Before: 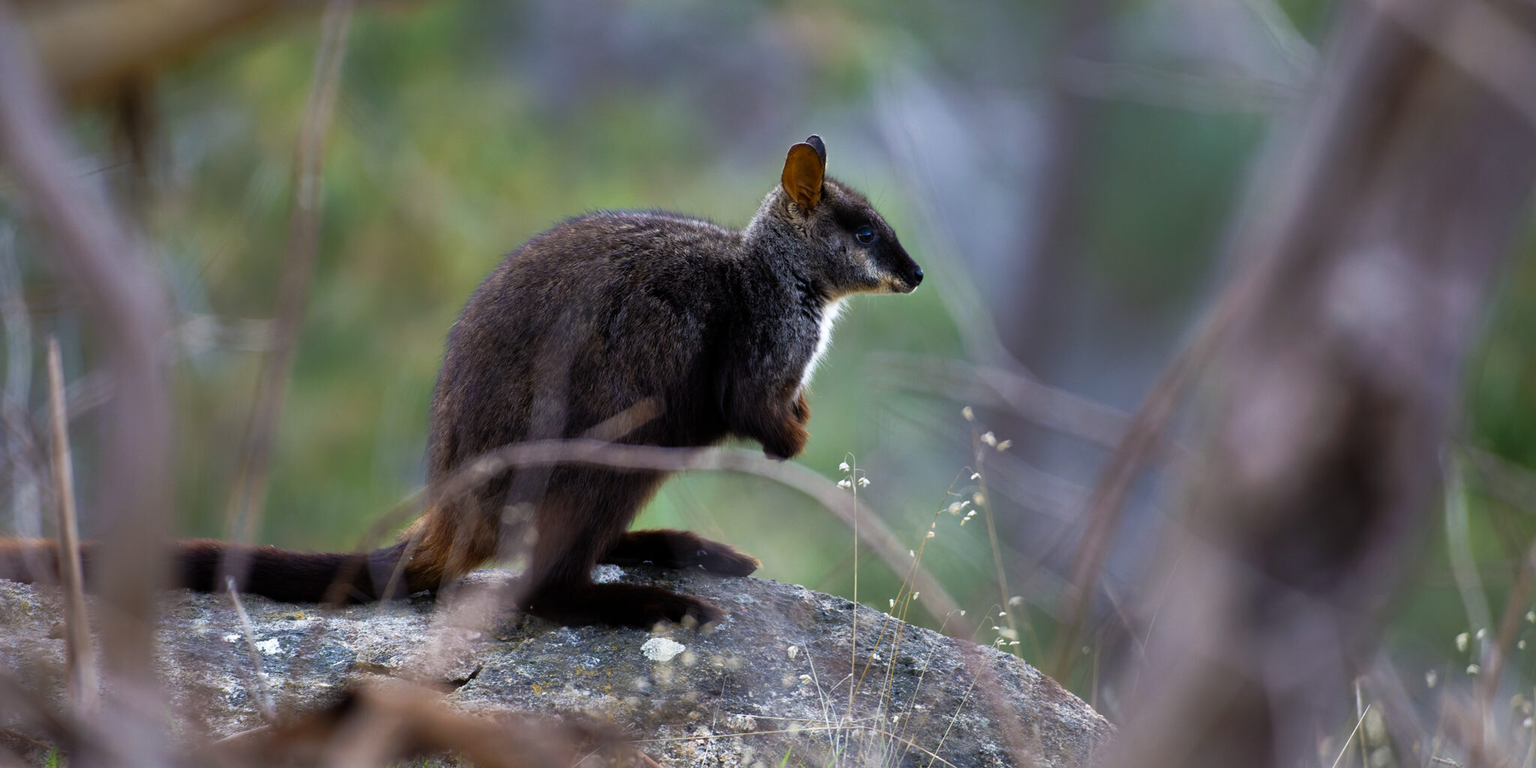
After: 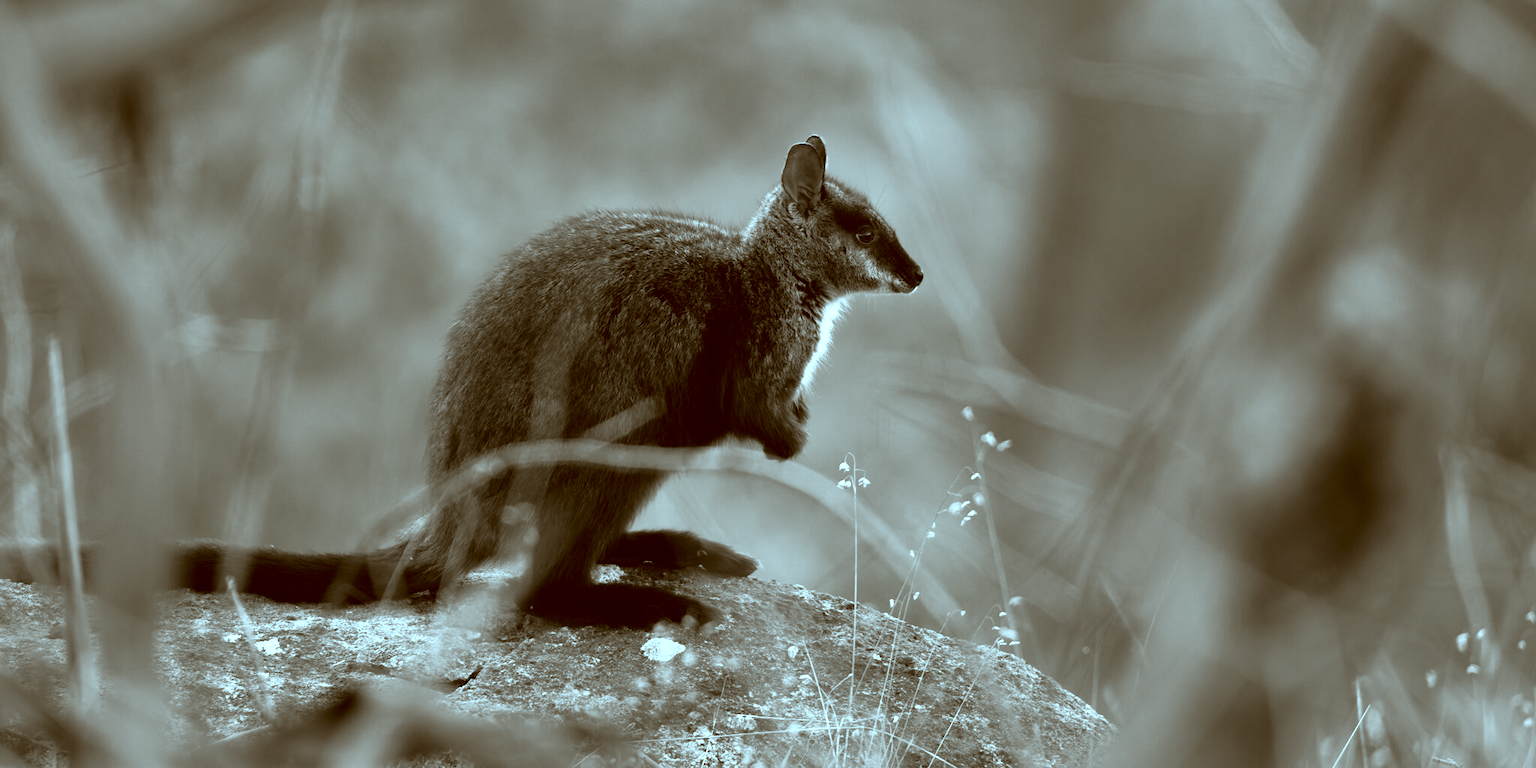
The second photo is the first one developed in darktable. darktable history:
exposure: black level correction 0, exposure 0.499 EV, compensate highlight preservation false
contrast brightness saturation: saturation -0.981
color correction: highlights a* -14.5, highlights b* -15.93, shadows a* 10.12, shadows b* 28.7
